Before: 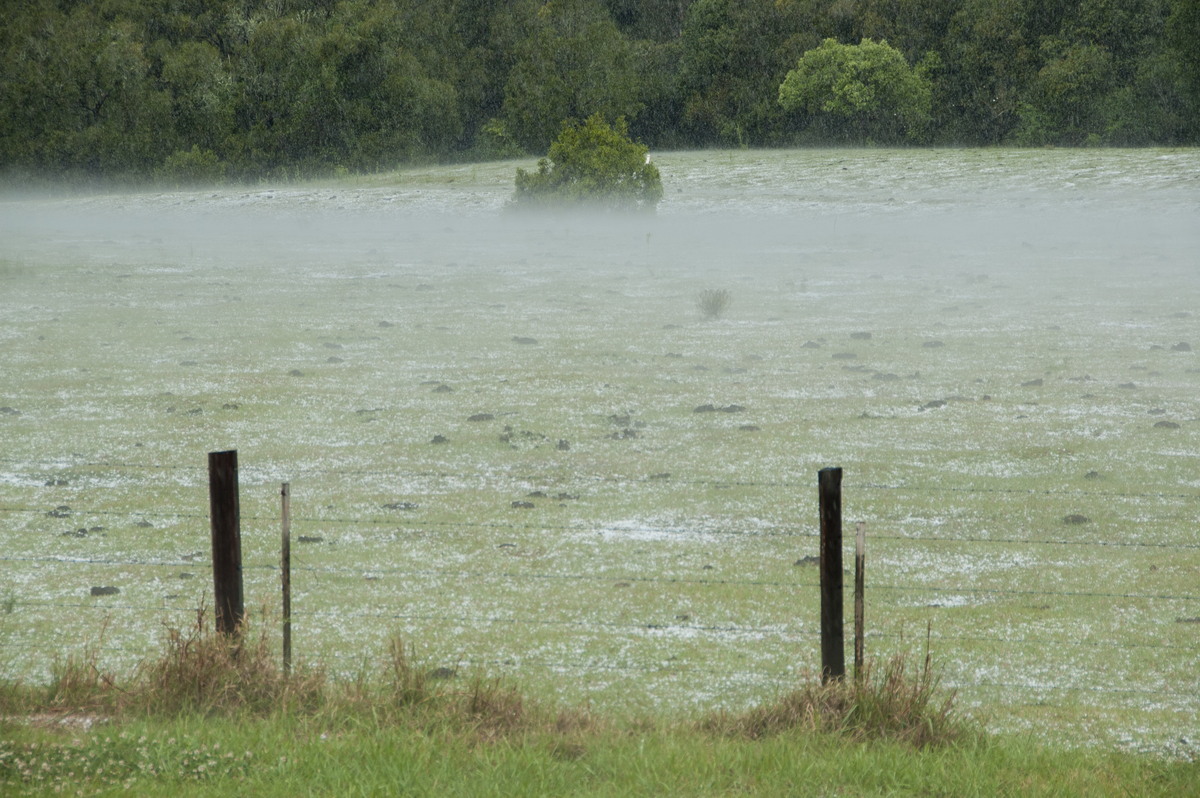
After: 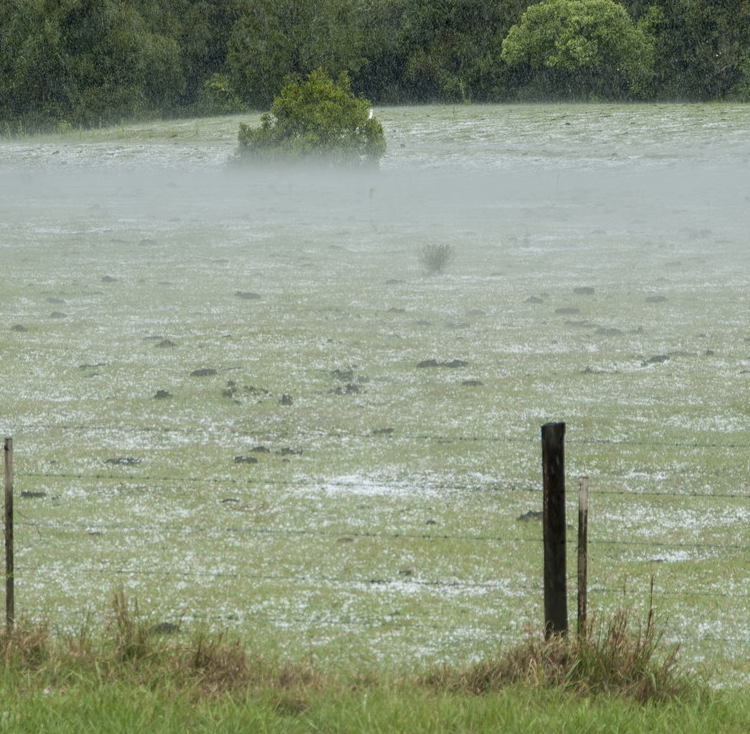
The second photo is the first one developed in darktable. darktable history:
local contrast: on, module defaults
crop and rotate: left 23.158%, top 5.646%, right 14.292%, bottom 2.312%
shadows and highlights: shadows 25.8, highlights -24.02
